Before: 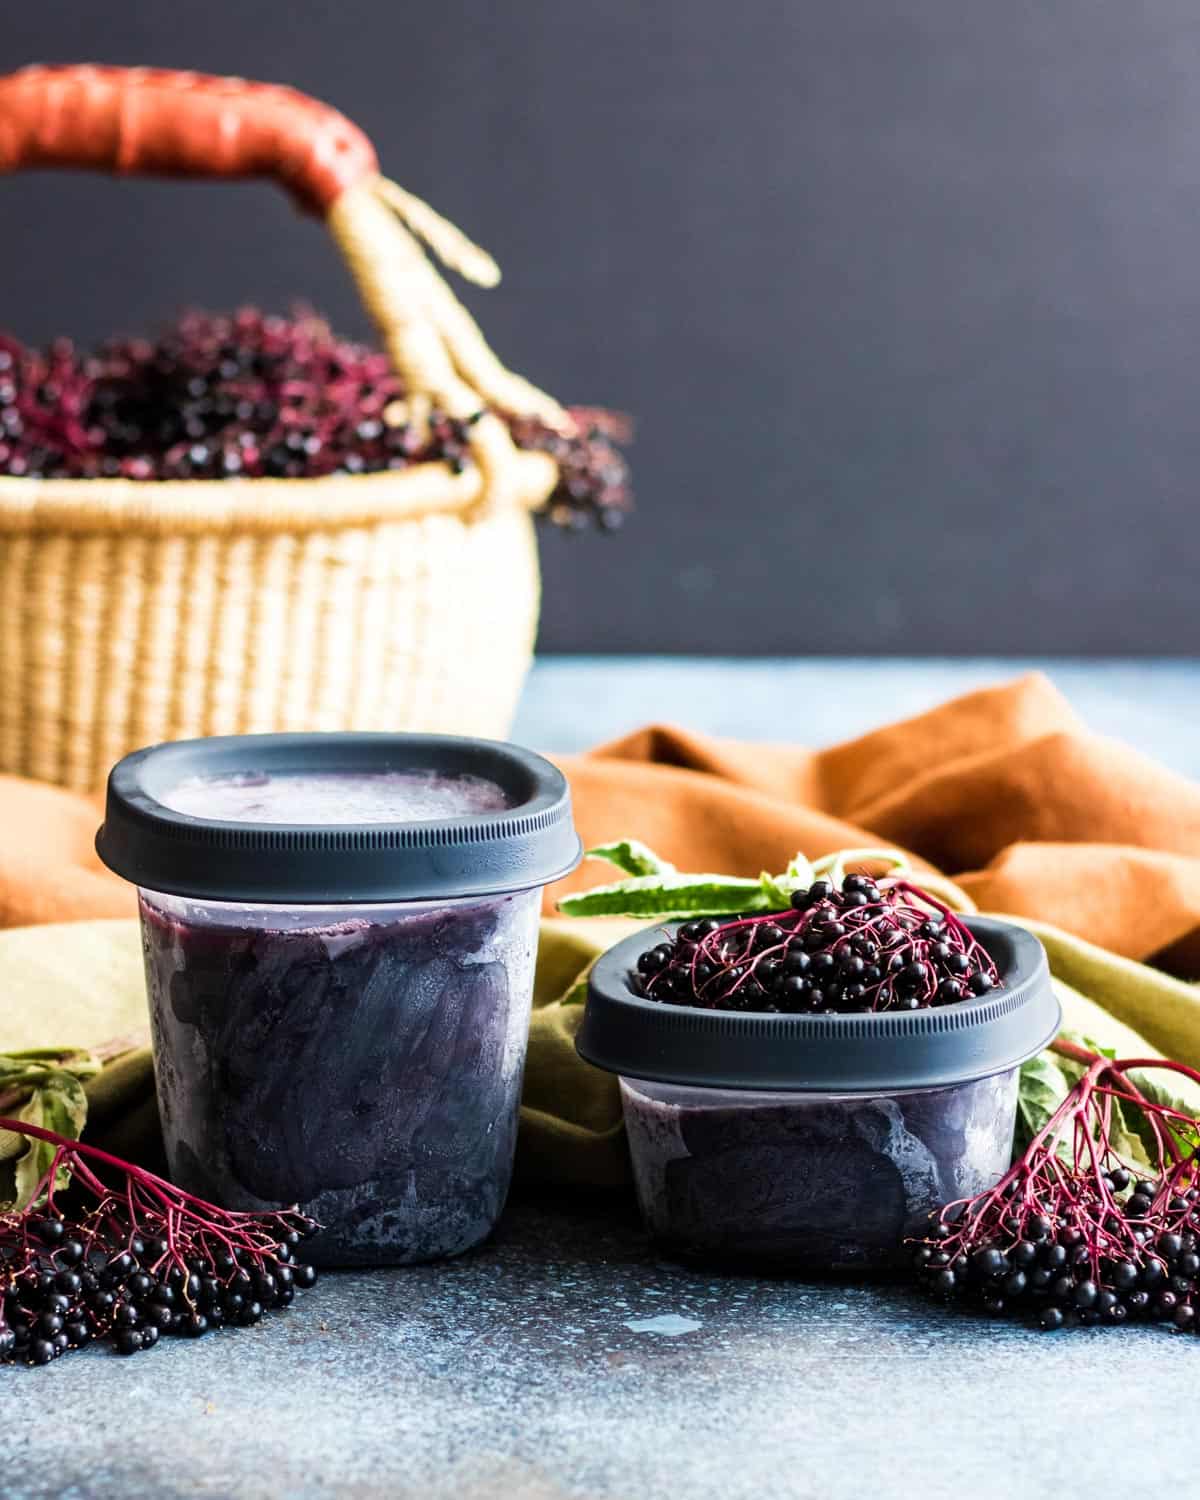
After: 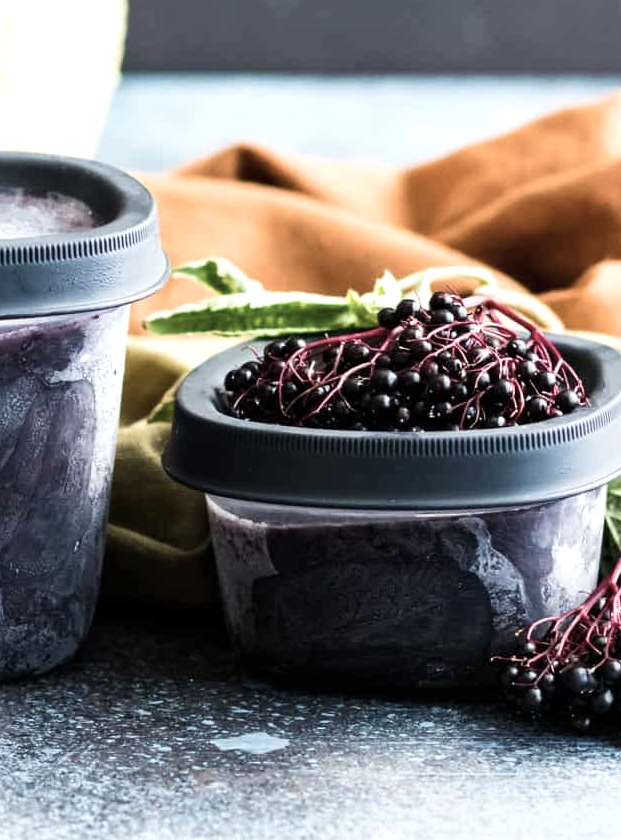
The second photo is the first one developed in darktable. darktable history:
crop: left 34.479%, top 38.822%, right 13.718%, bottom 5.172%
contrast brightness saturation: contrast 0.1, saturation -0.3
exposure: exposure 0.217 EV, compensate highlight preservation false
